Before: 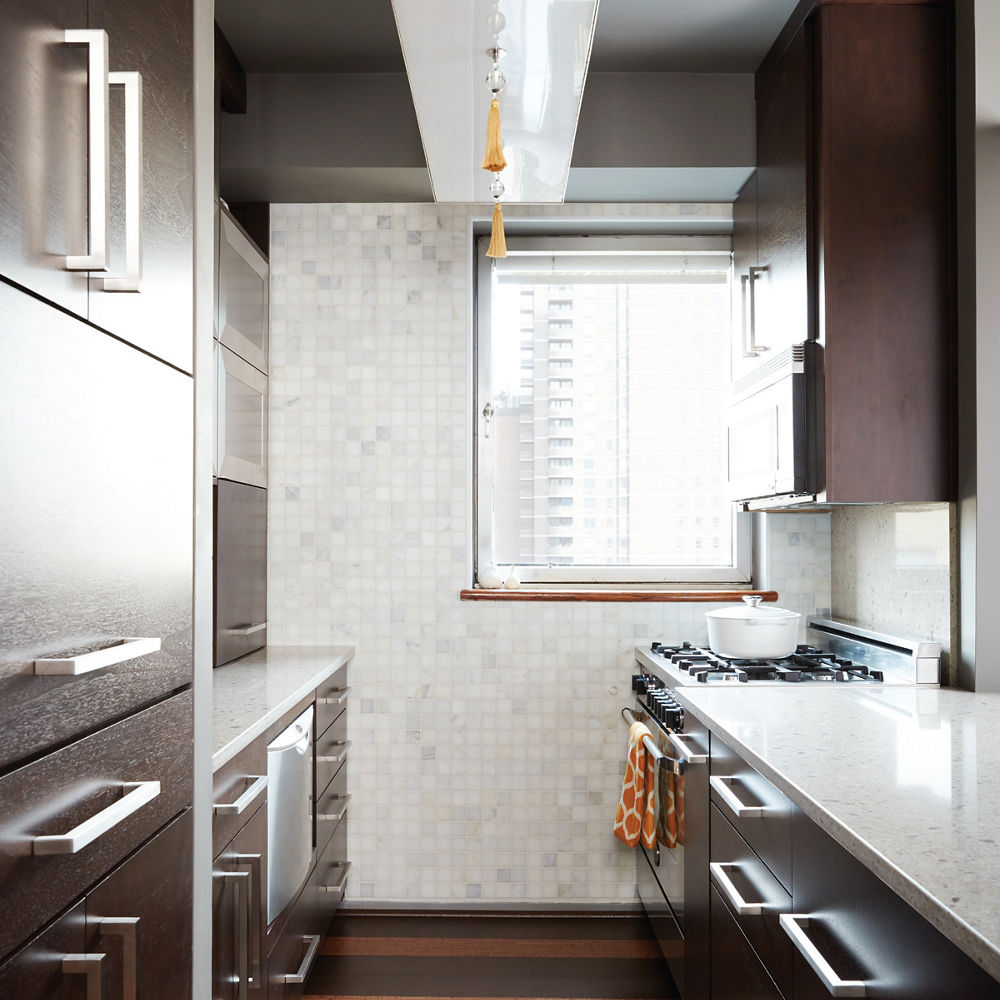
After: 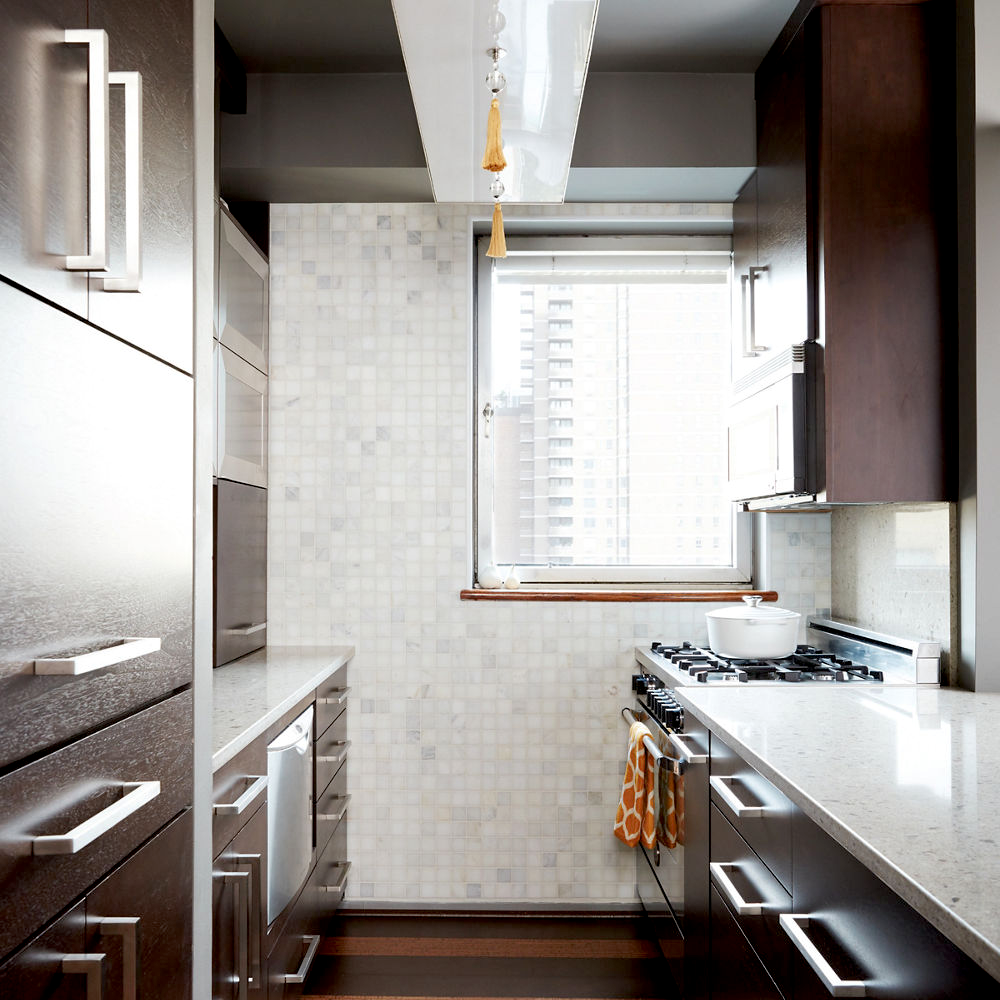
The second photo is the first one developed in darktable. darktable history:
exposure: black level correction 0.01, exposure 0.008 EV, compensate highlight preservation false
